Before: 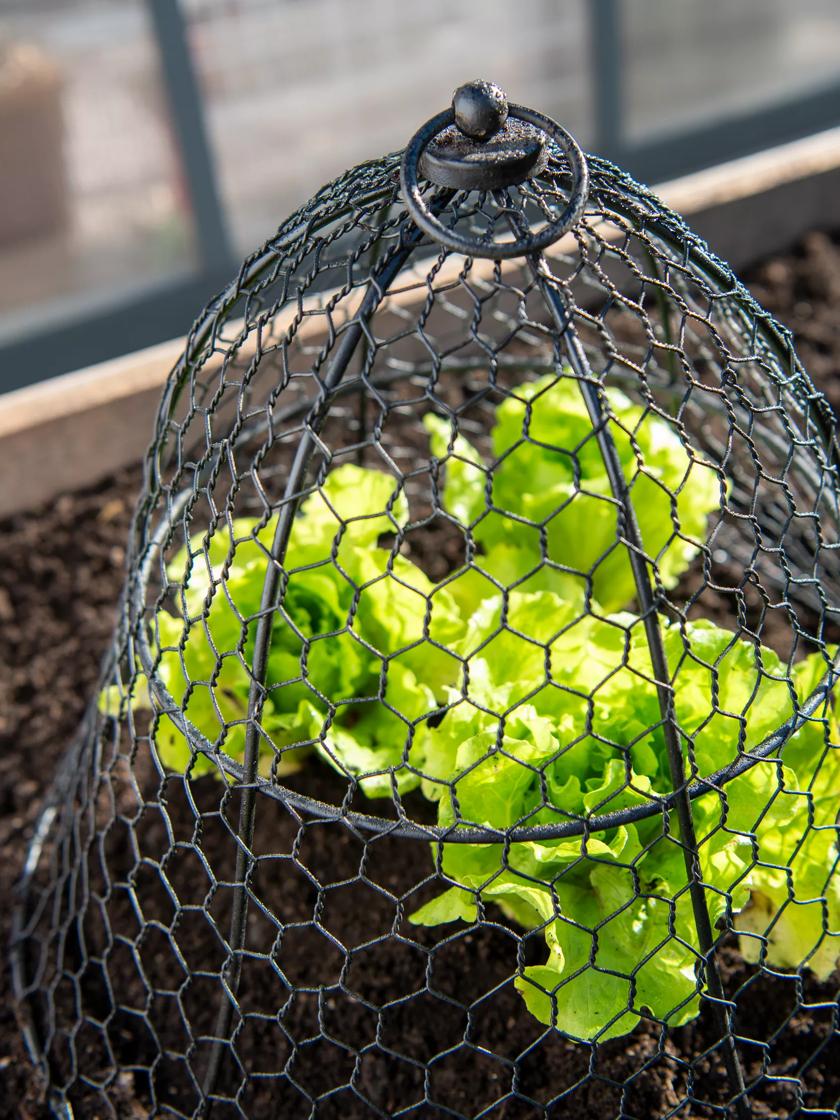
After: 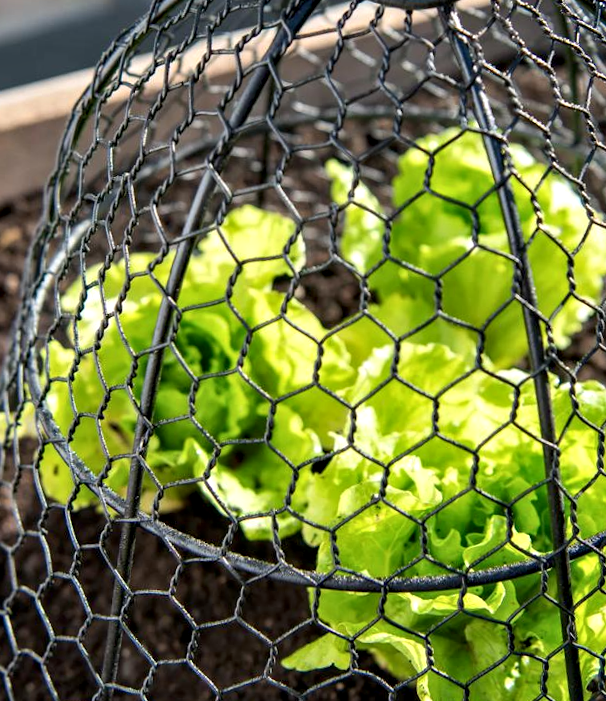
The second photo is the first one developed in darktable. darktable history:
contrast equalizer: y [[0.535, 0.543, 0.548, 0.548, 0.542, 0.532], [0.5 ×6], [0.5 ×6], [0 ×6], [0 ×6]]
crop and rotate: angle -3.37°, left 9.79%, top 20.73%, right 12.42%, bottom 11.82%
